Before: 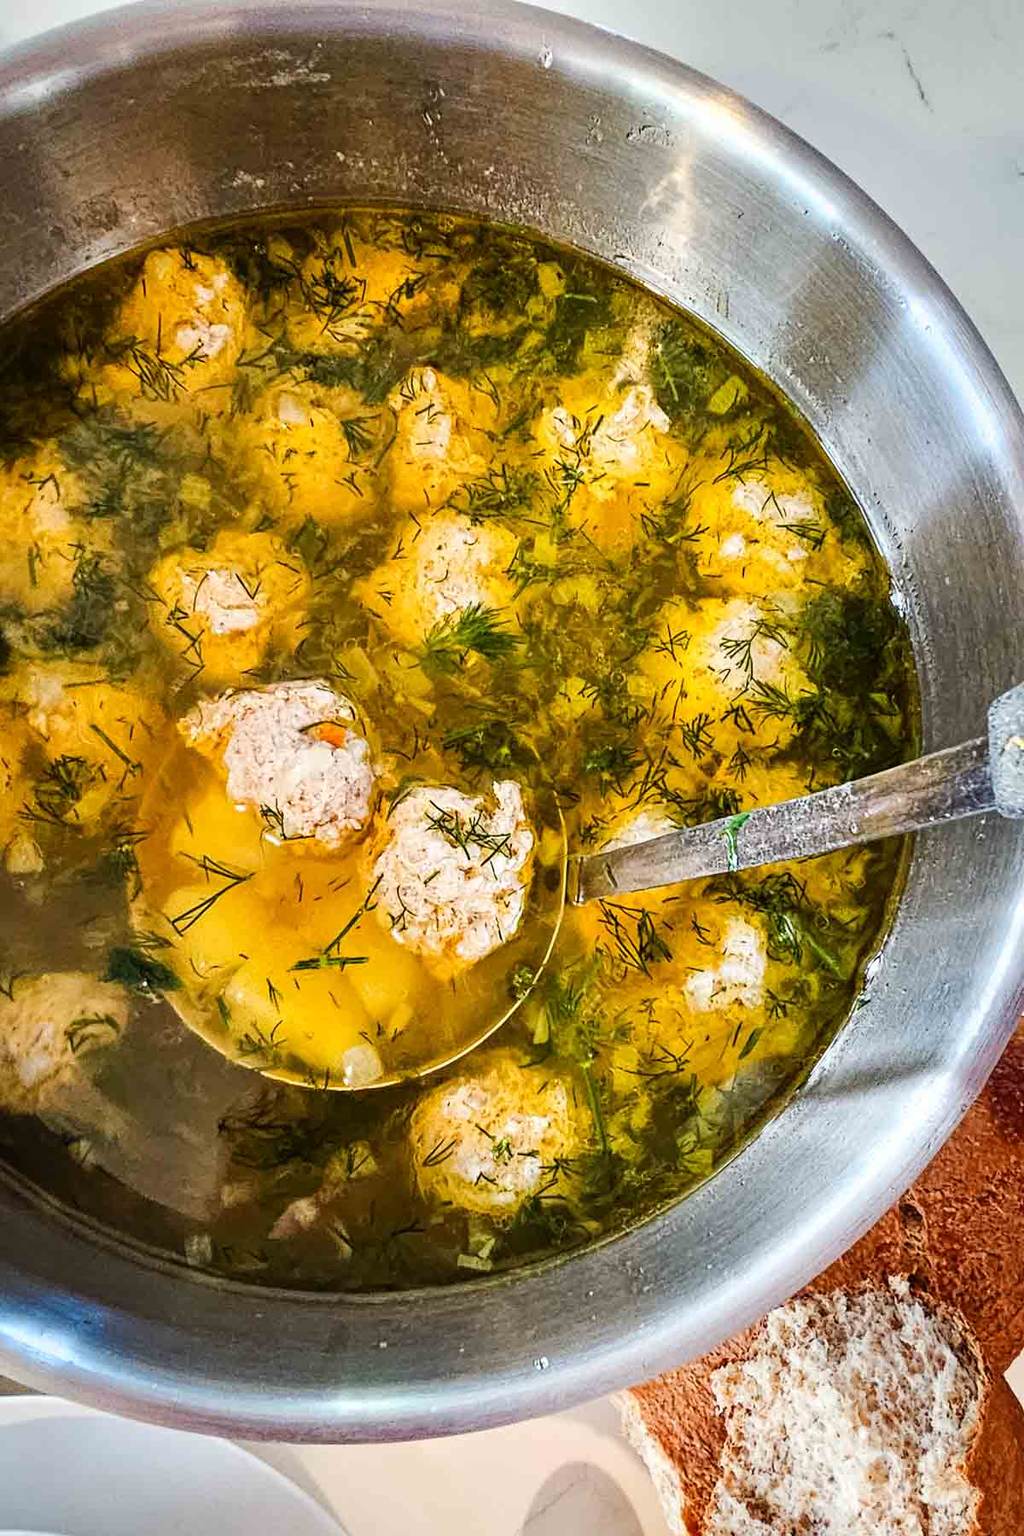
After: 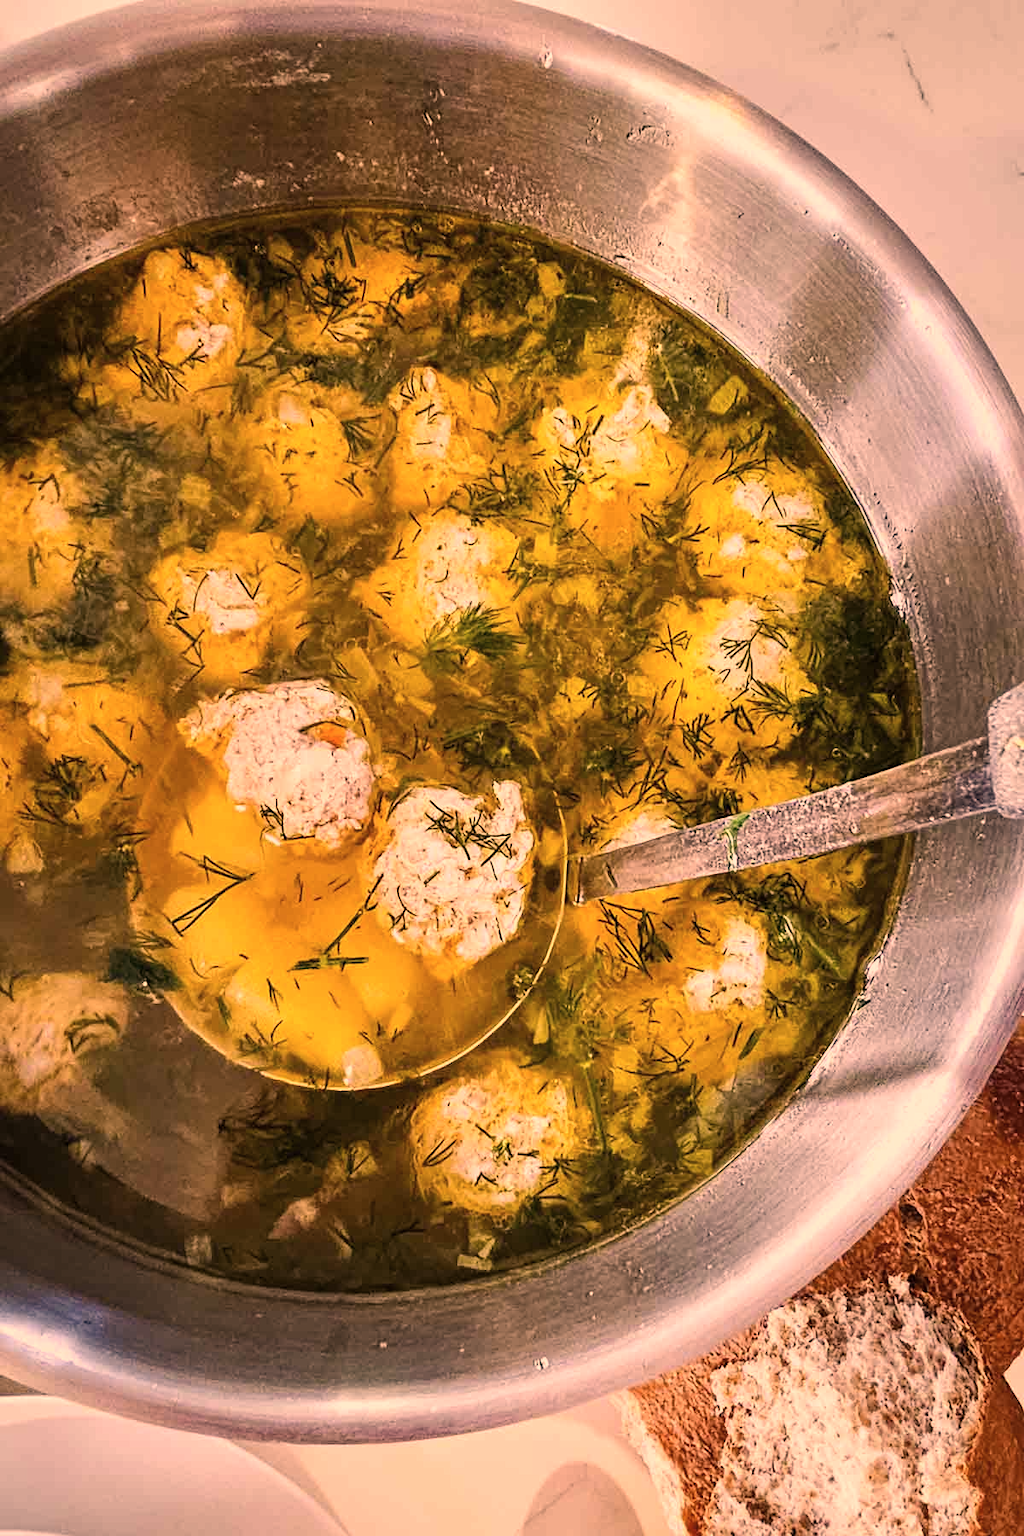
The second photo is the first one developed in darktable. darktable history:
color correction: highlights a* 39.56, highlights b* 39.91, saturation 0.694
